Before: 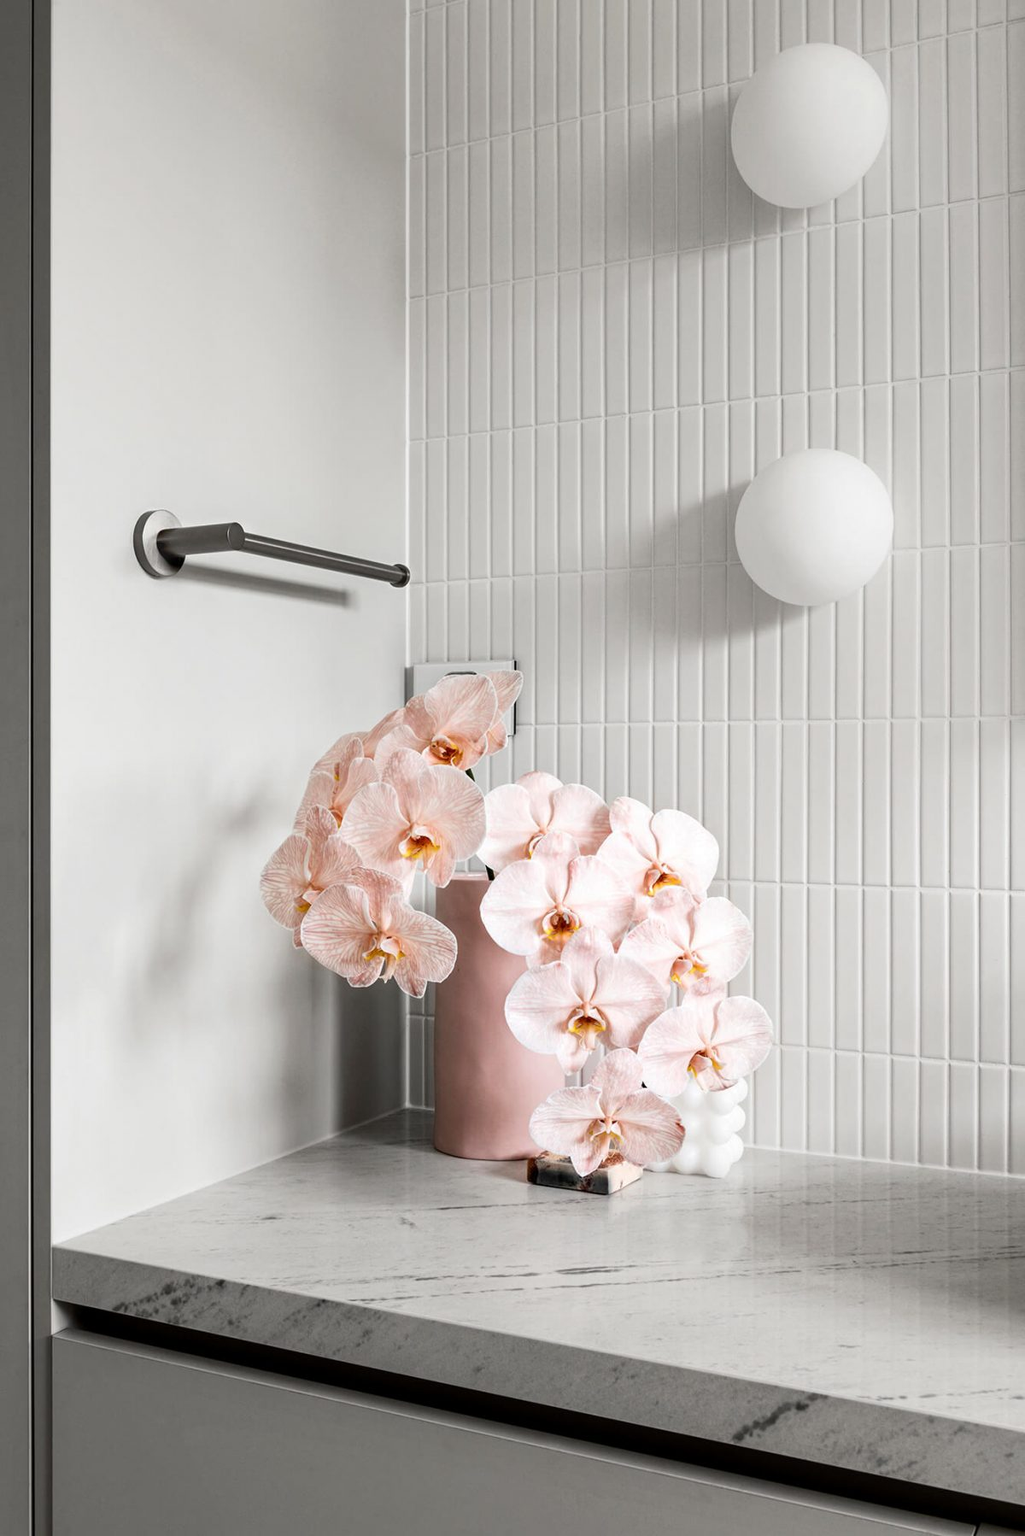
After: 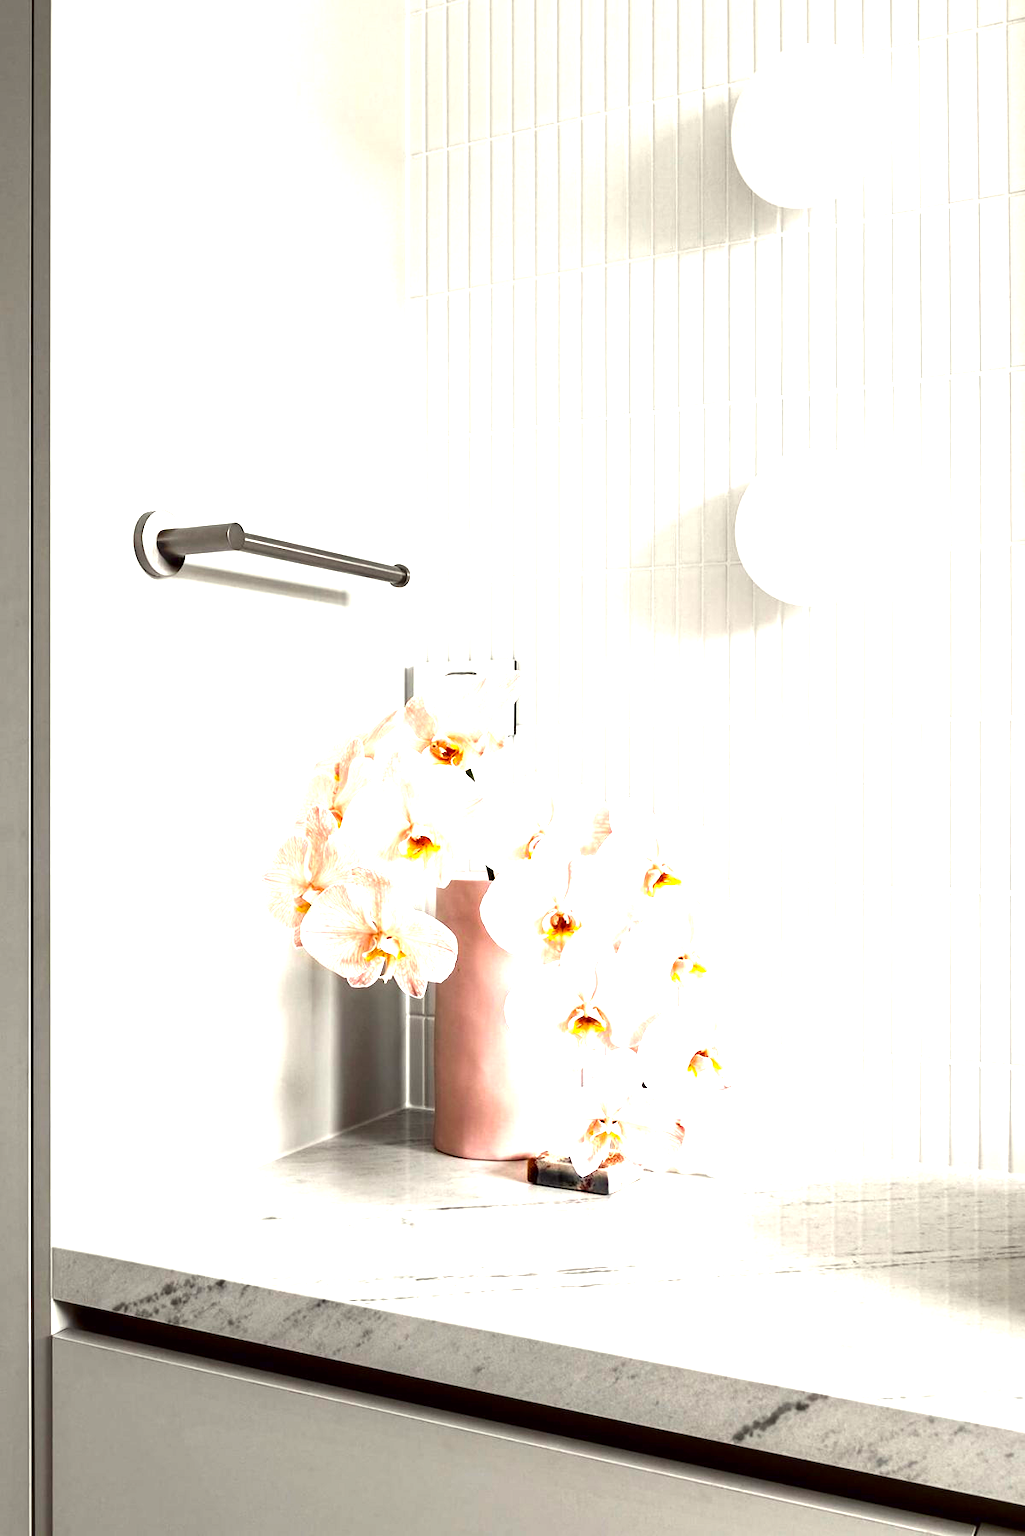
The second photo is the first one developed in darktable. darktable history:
contrast brightness saturation: brightness -0.09
exposure: black level correction 0, exposure 1.5 EV, compensate exposure bias true, compensate highlight preservation false
color correction: highlights a* -0.95, highlights b* 4.5, shadows a* 3.55
color balance rgb: global vibrance 42.74%
